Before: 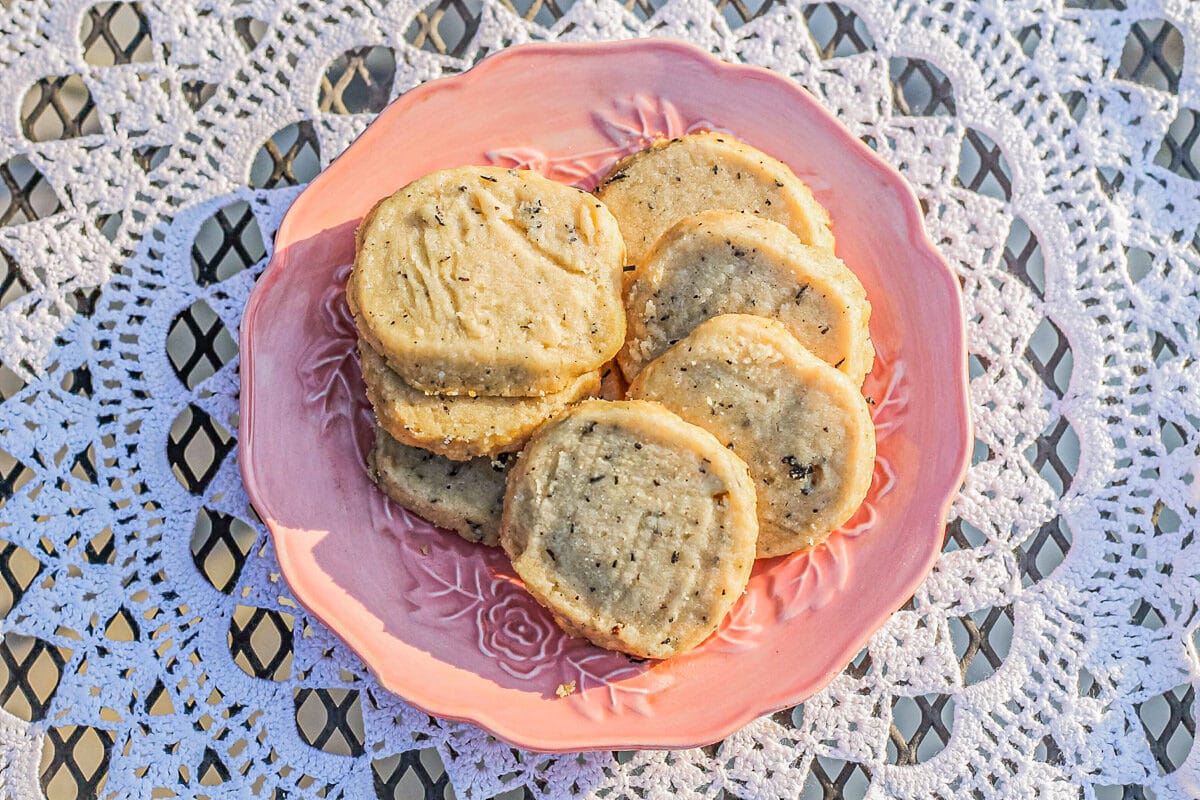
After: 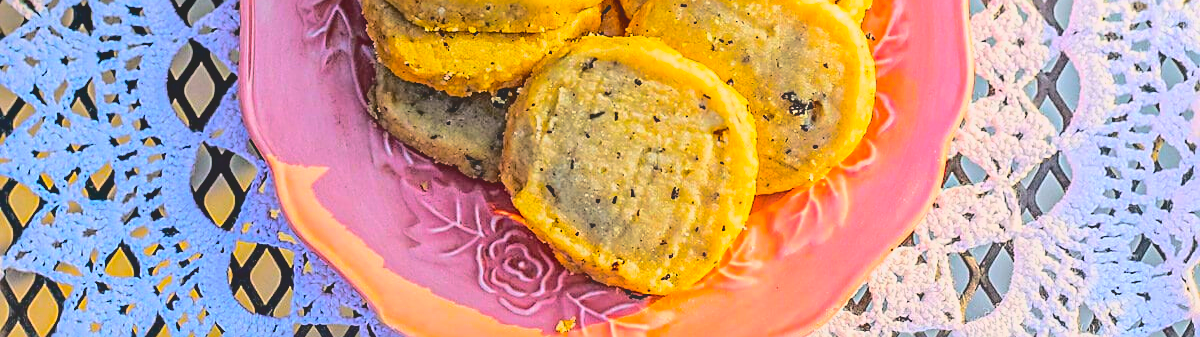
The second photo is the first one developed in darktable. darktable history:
crop: top 45.592%, bottom 12.274%
color correction: highlights a* 3.78, highlights b* 5.1
sharpen: on, module defaults
local contrast: detail 69%
color balance rgb: linear chroma grading › shadows -39.484%, linear chroma grading › highlights 40.259%, linear chroma grading › global chroma 45.274%, linear chroma grading › mid-tones -29.701%, perceptual saturation grading › global saturation 19.73%
base curve: curves: ch0 [(0, 0) (0.297, 0.298) (1, 1)], preserve colors none
tone curve: curves: ch0 [(0, 0) (0.003, 0) (0.011, 0.001) (0.025, 0.001) (0.044, 0.002) (0.069, 0.007) (0.1, 0.015) (0.136, 0.027) (0.177, 0.066) (0.224, 0.122) (0.277, 0.219) (0.335, 0.327) (0.399, 0.432) (0.468, 0.527) (0.543, 0.615) (0.623, 0.695) (0.709, 0.777) (0.801, 0.874) (0.898, 0.973) (1, 1)], color space Lab, independent channels, preserve colors none
